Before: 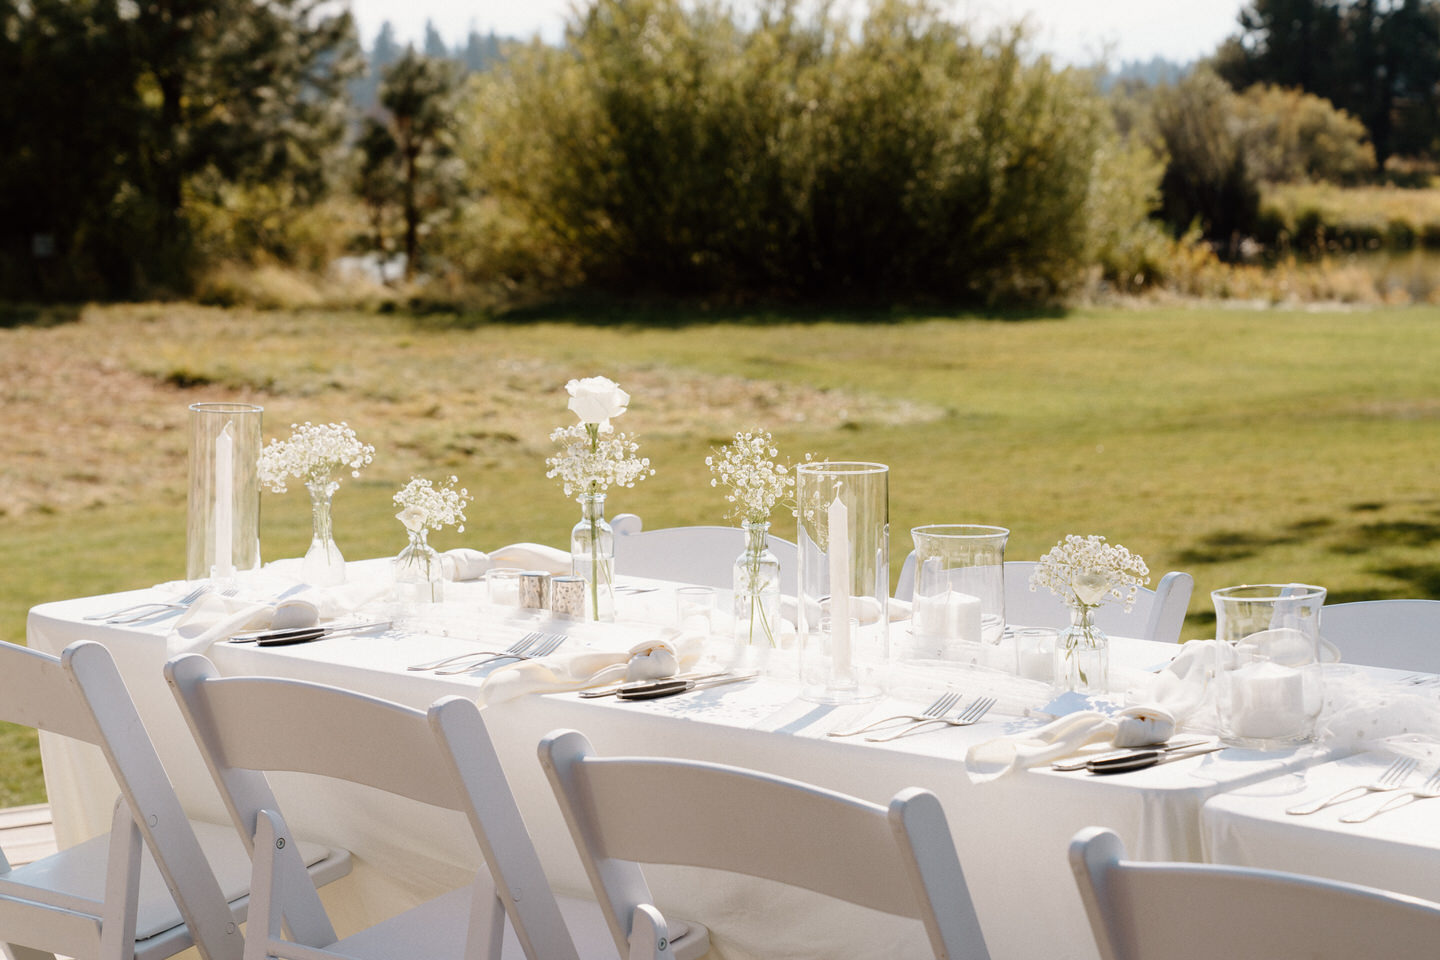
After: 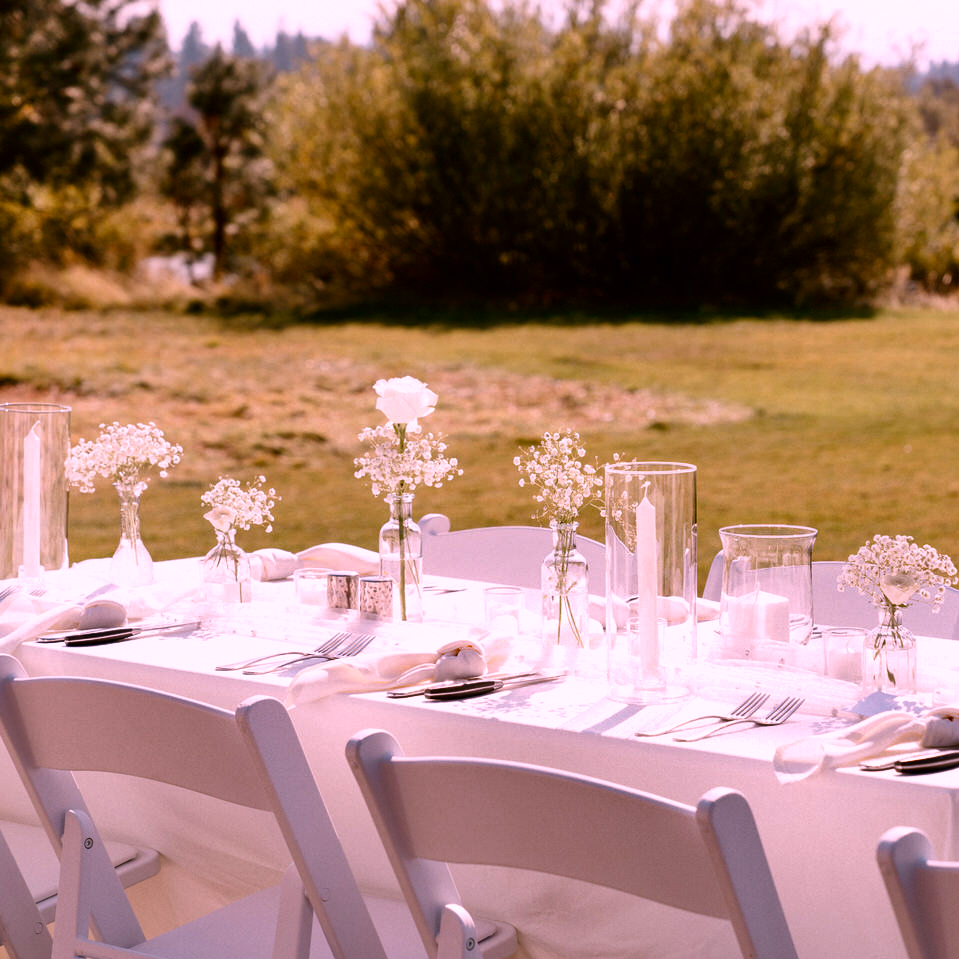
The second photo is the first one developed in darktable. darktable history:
crop and rotate: left 13.342%, right 19.991%
contrast brightness saturation: contrast 0.07, brightness -0.14, saturation 0.11
white balance: red 1.188, blue 1.11
shadows and highlights: soften with gaussian
